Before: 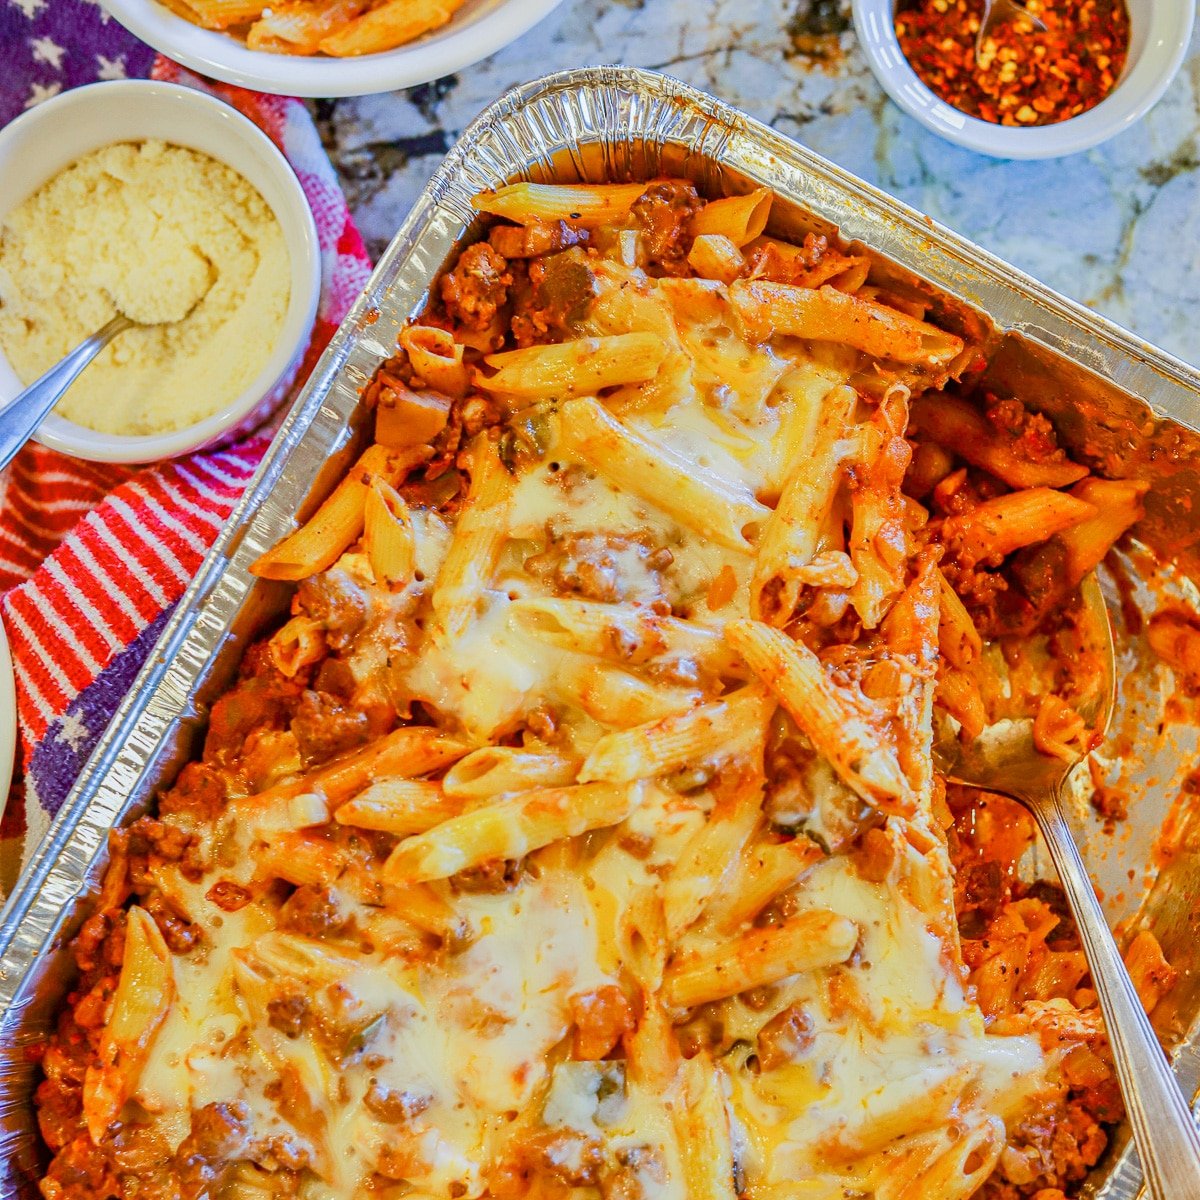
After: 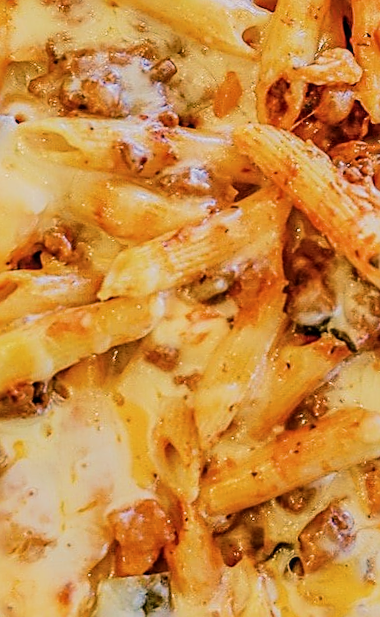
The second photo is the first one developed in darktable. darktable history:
local contrast: on, module defaults
crop: left 40.878%, top 39.176%, right 25.993%, bottom 3.081%
sharpen: amount 0.901
filmic rgb: black relative exposure -5 EV, hardness 2.88, contrast 1.4
rotate and perspective: rotation -4.57°, crop left 0.054, crop right 0.944, crop top 0.087, crop bottom 0.914
color balance rgb: shadows lift › chroma 5.41%, shadows lift › hue 240°, highlights gain › chroma 3.74%, highlights gain › hue 60°, saturation formula JzAzBz (2021)
velvia: on, module defaults
contrast brightness saturation: contrast -0.08, brightness -0.04, saturation -0.11
